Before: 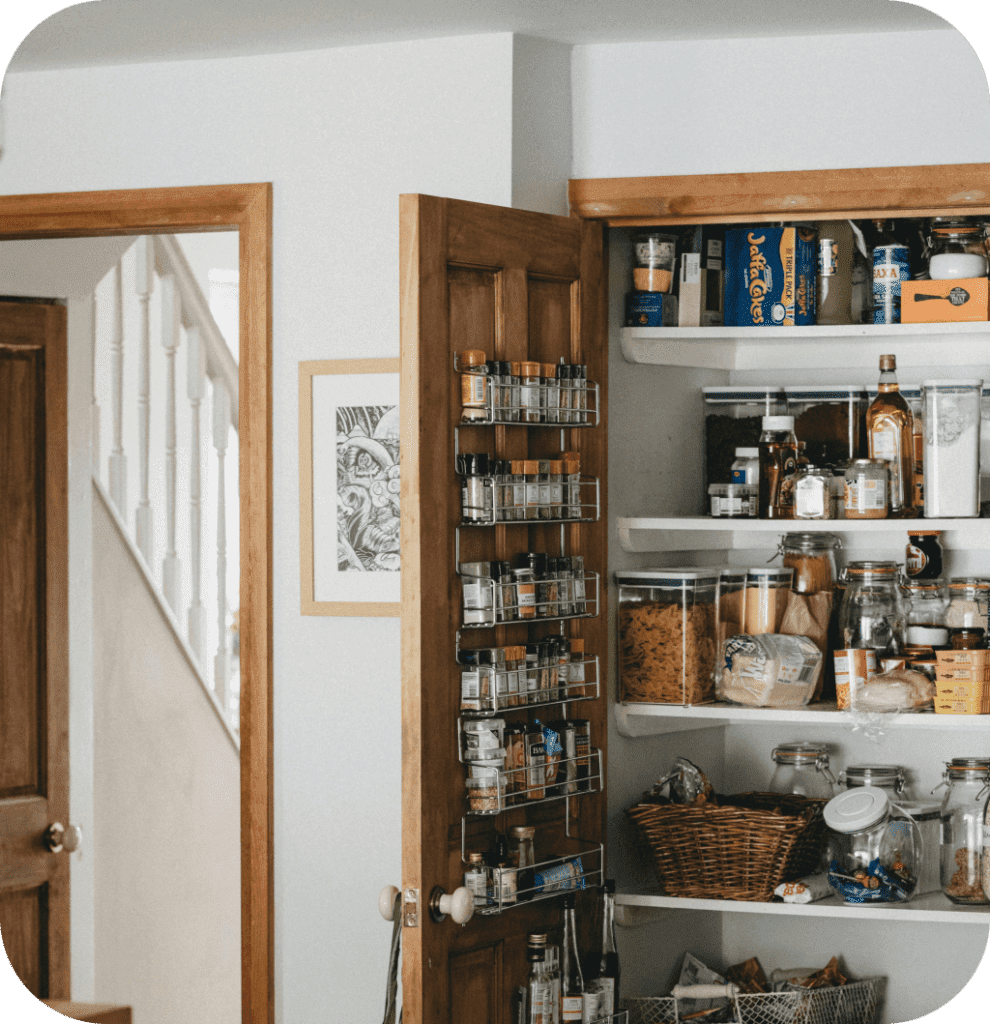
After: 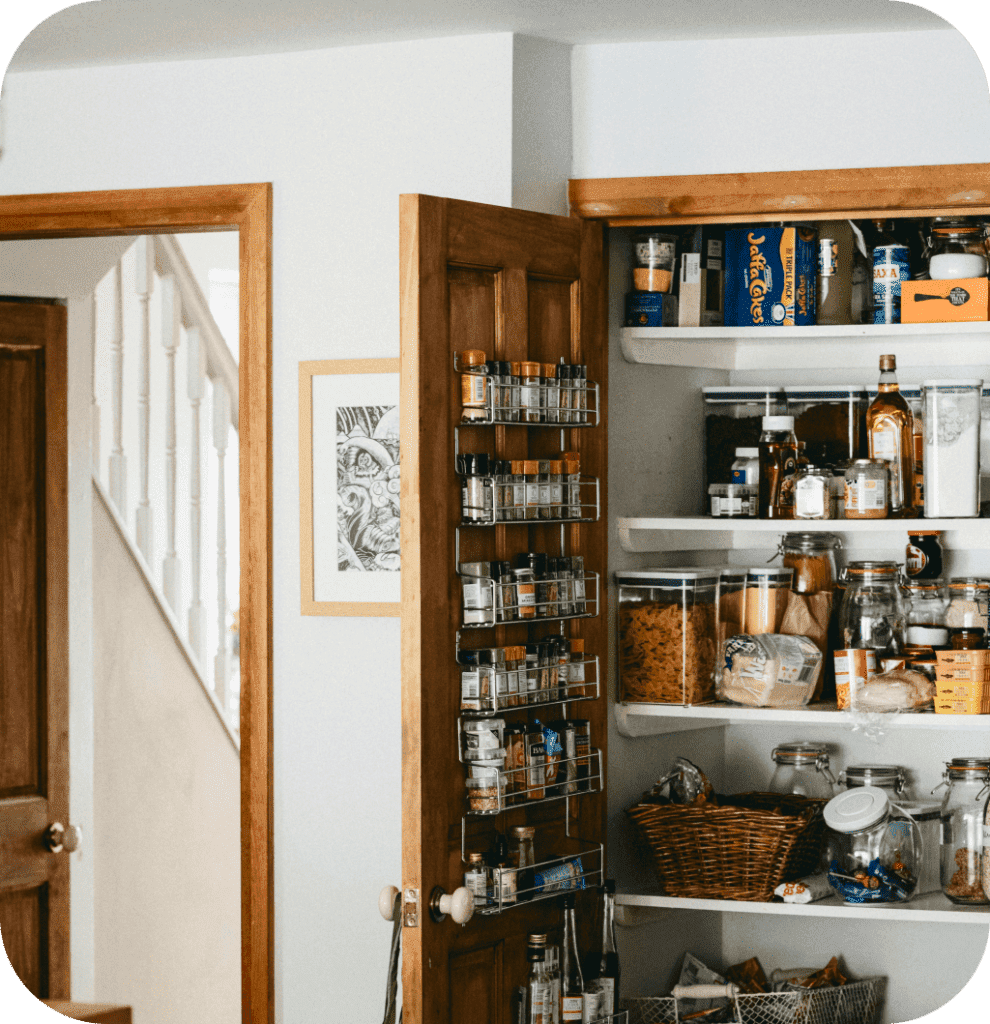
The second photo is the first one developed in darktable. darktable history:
exposure: exposure 0.02 EV, compensate highlight preservation false
contrast brightness saturation: contrast 0.179, saturation 0.298
